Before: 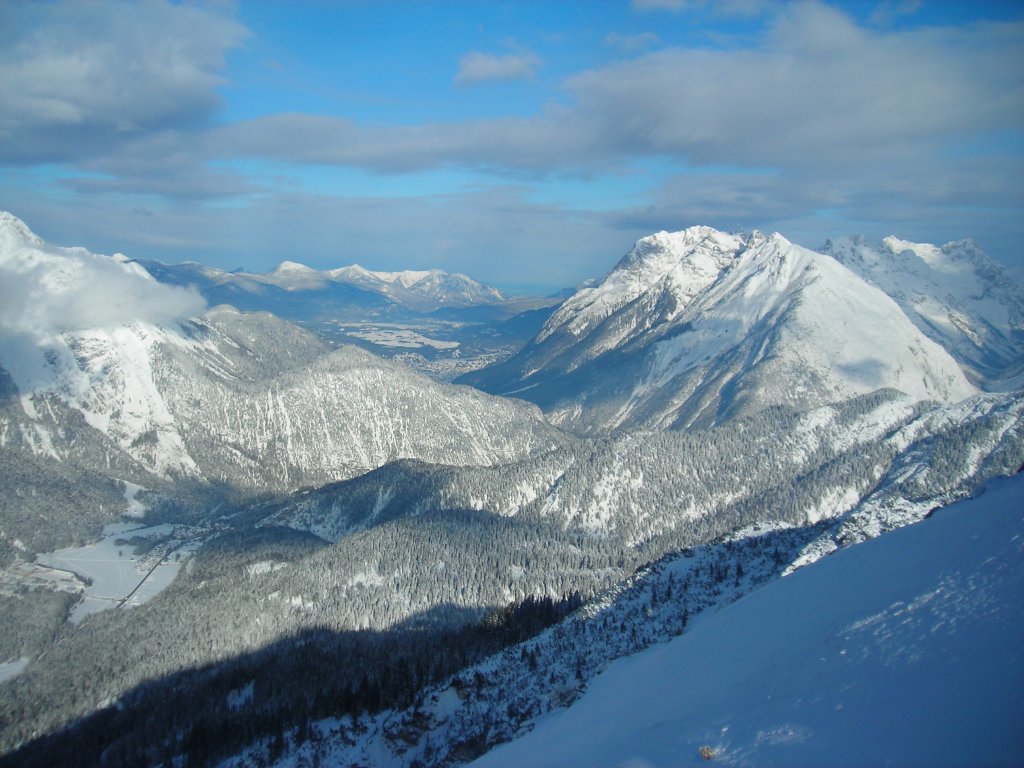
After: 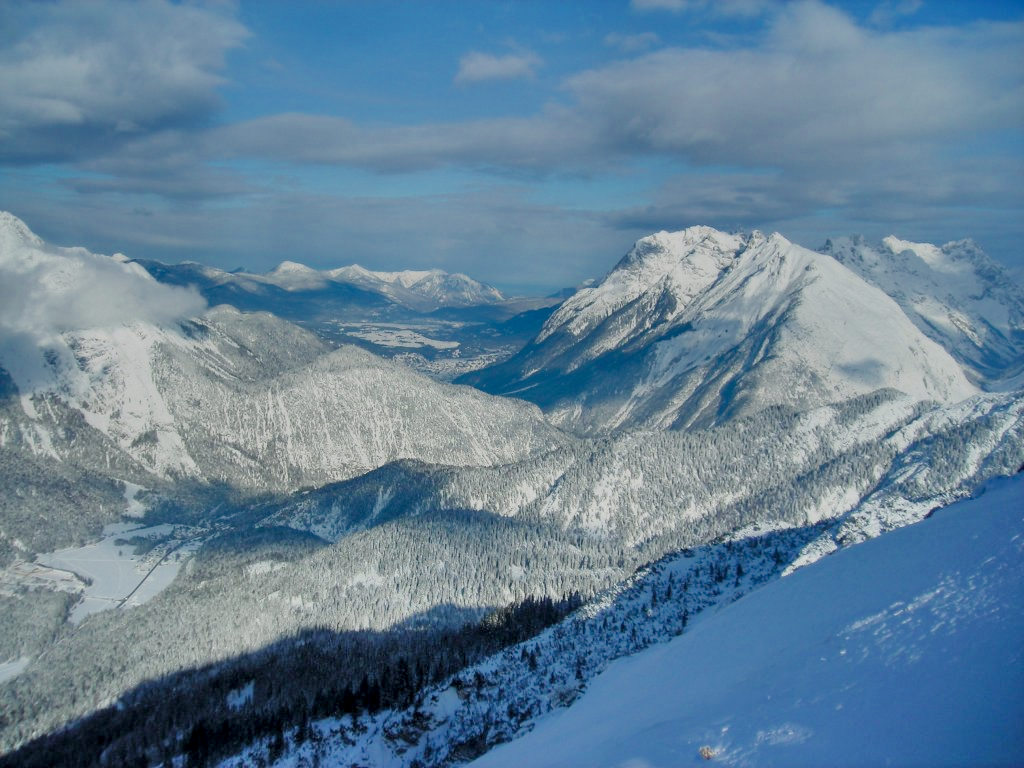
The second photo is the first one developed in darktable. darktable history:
shadows and highlights: shadows 80.73, white point adjustment -9.07, highlights -61.46, soften with gaussian
filmic rgb: black relative exposure -8.54 EV, white relative exposure 5.52 EV, hardness 3.39, contrast 1.016
exposure: black level correction 0.001, exposure 1.129 EV, compensate exposure bias true, compensate highlight preservation false
local contrast: on, module defaults
